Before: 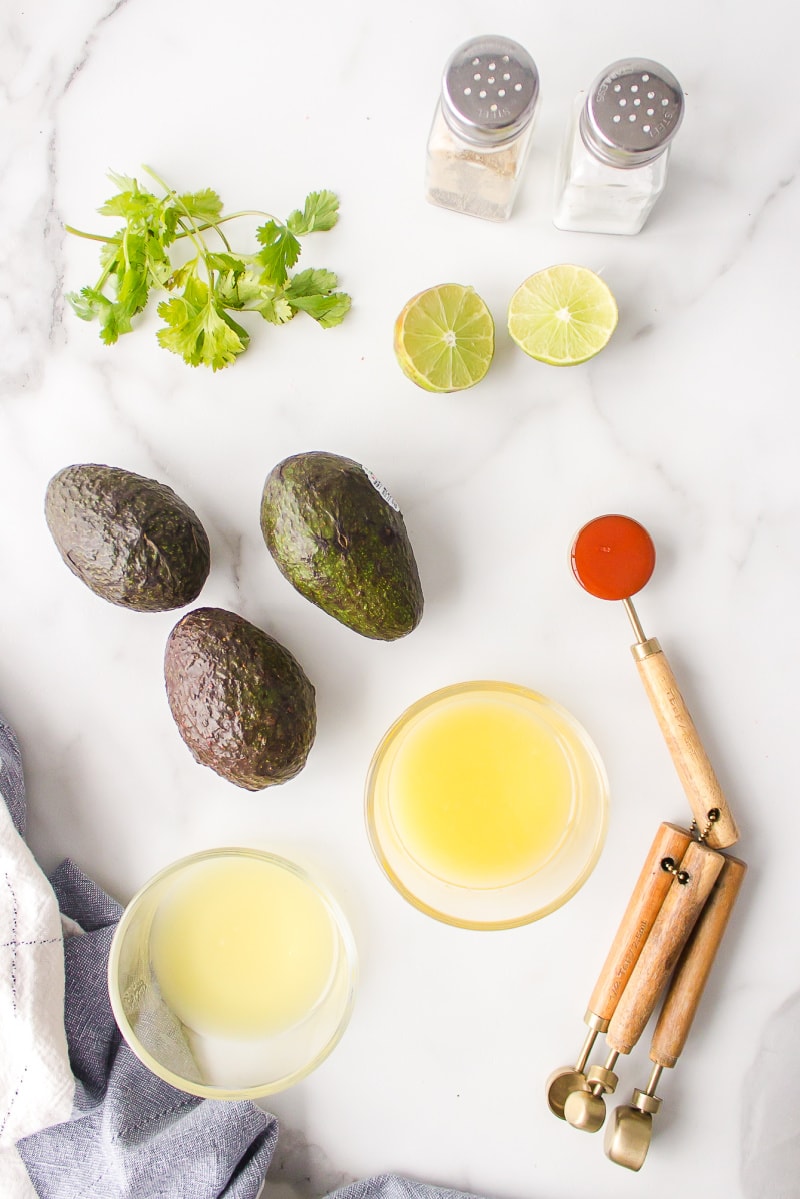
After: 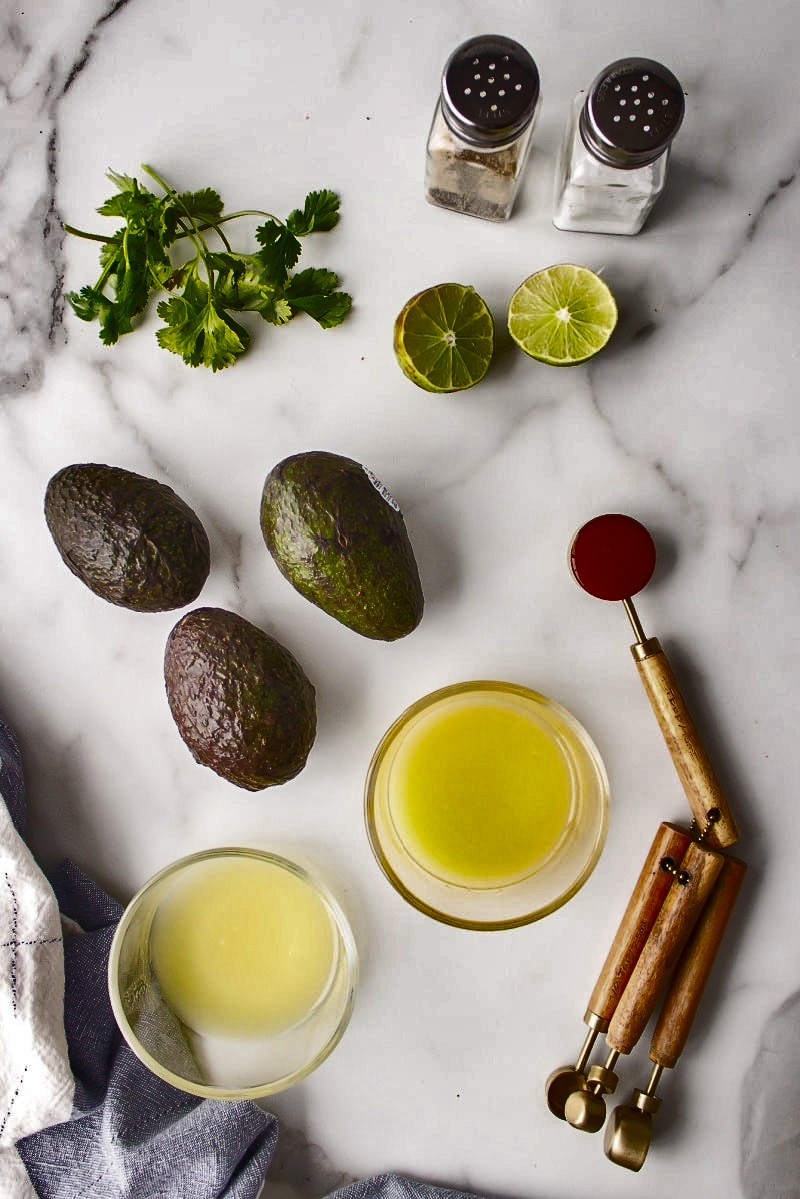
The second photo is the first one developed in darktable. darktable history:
shadows and highlights: shadows 20.93, highlights -82.86, soften with gaussian
